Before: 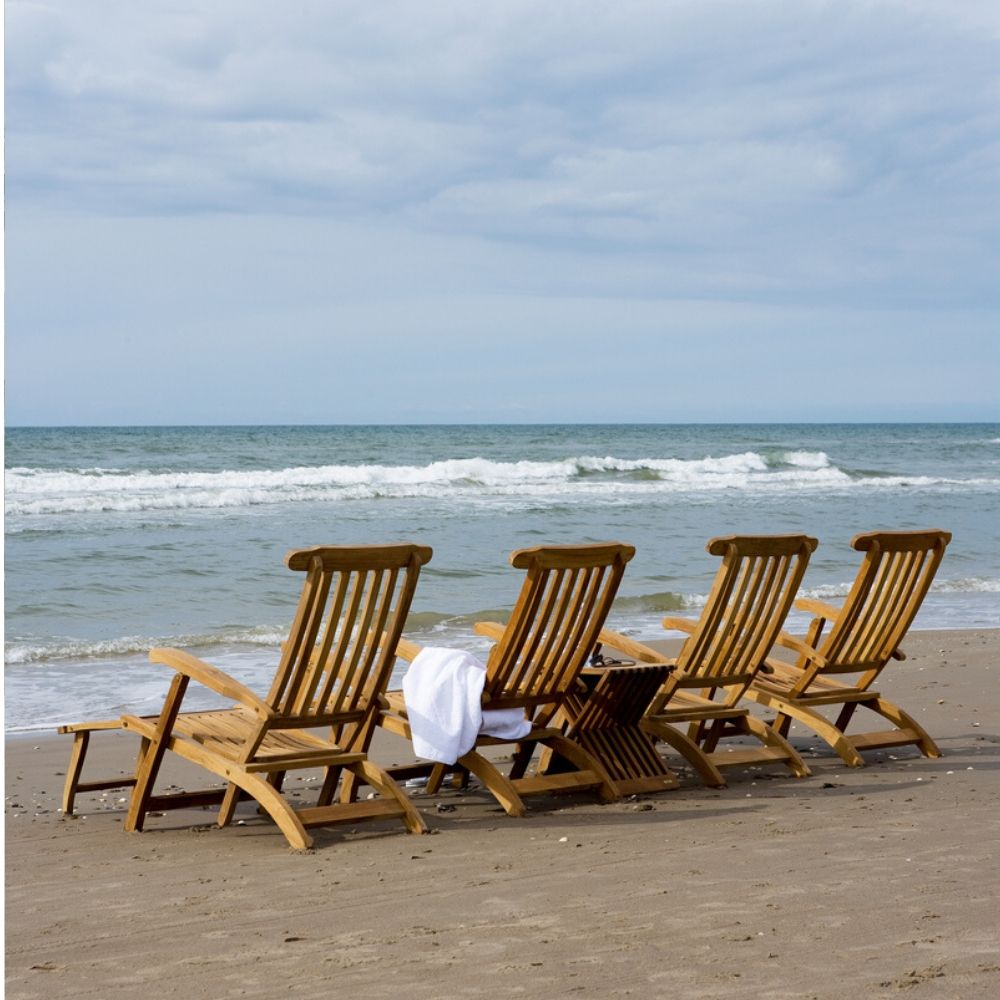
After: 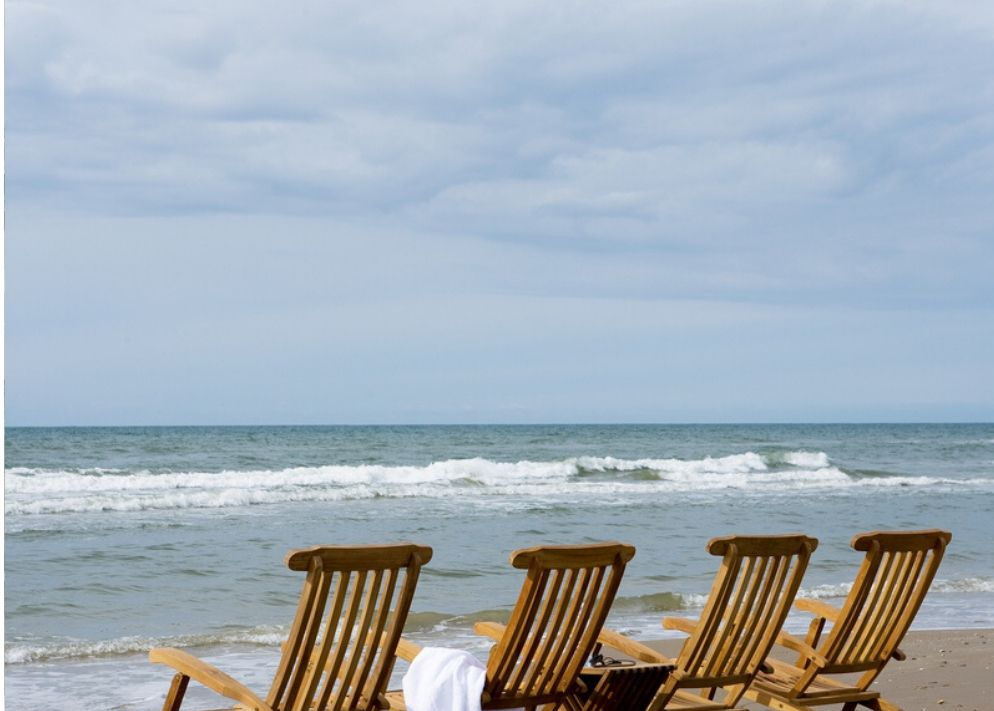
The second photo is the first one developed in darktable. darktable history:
crop: bottom 28.519%
